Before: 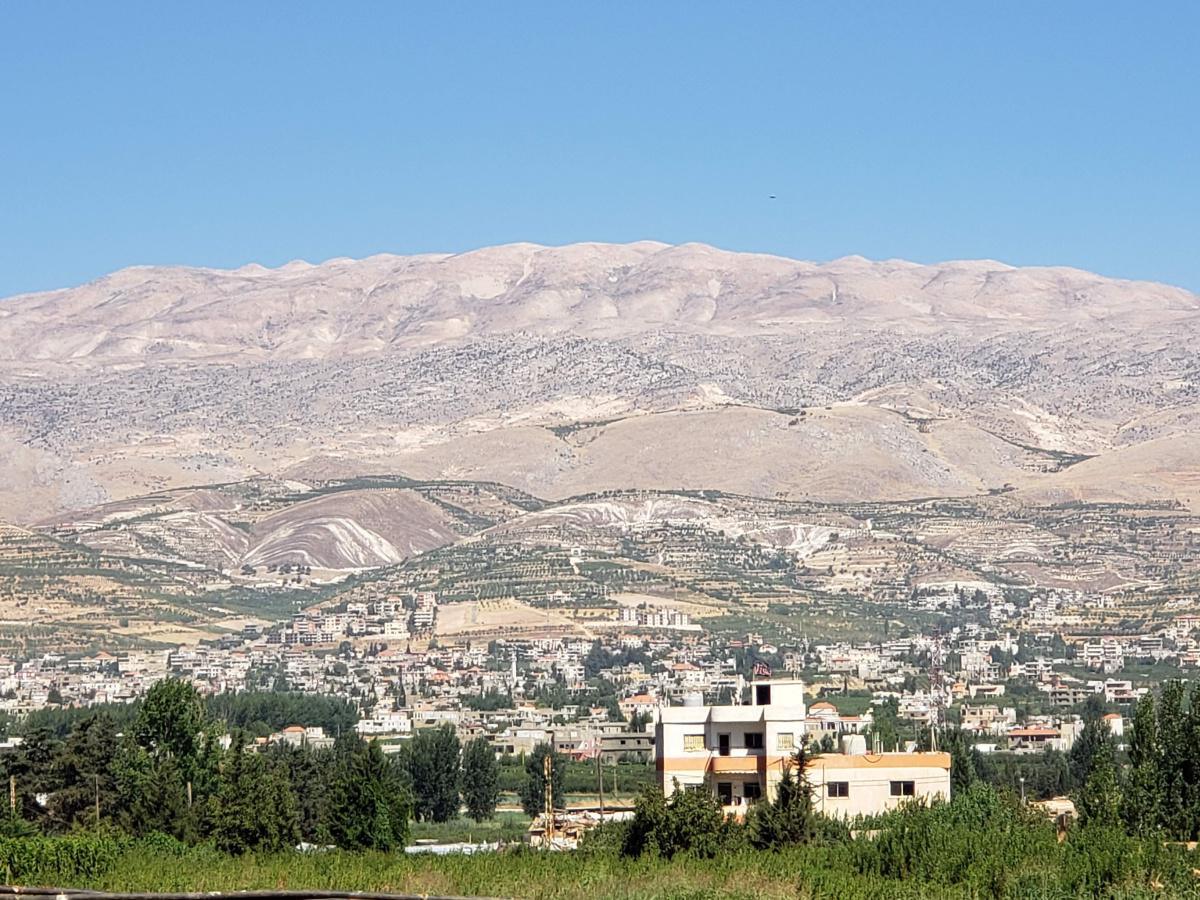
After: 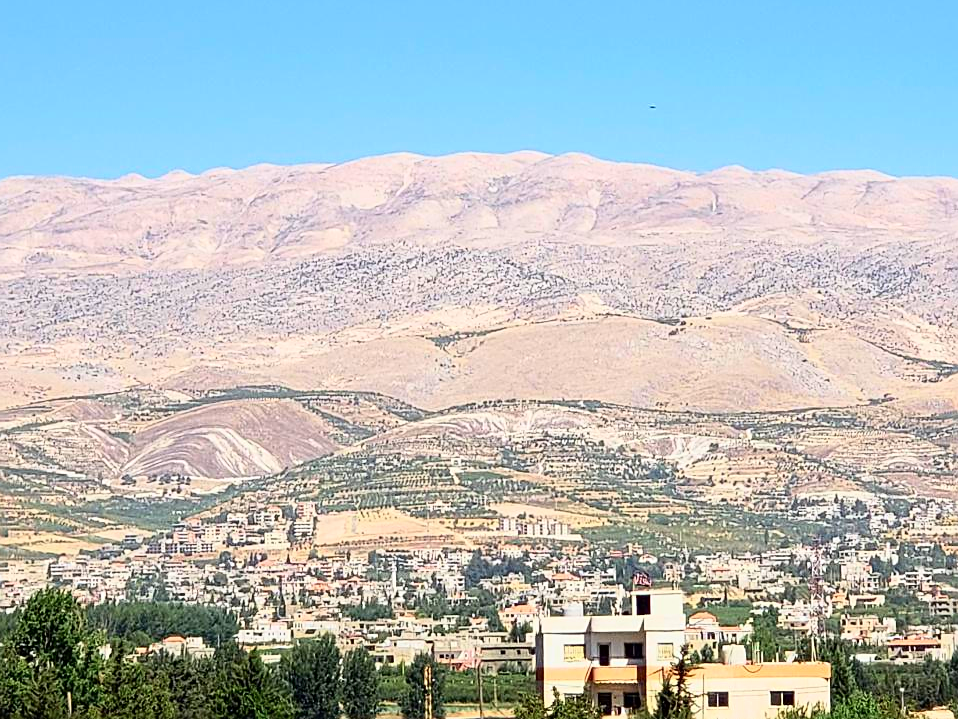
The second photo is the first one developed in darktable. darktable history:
sharpen: on, module defaults
crop and rotate: left 10.071%, top 10.071%, right 10.02%, bottom 10.02%
tone curve: curves: ch0 [(0, 0) (0.091, 0.077) (0.517, 0.574) (0.745, 0.82) (0.844, 0.908) (0.909, 0.942) (1, 0.973)]; ch1 [(0, 0) (0.437, 0.404) (0.5, 0.5) (0.534, 0.554) (0.58, 0.603) (0.616, 0.649) (1, 1)]; ch2 [(0, 0) (0.442, 0.415) (0.5, 0.5) (0.535, 0.557) (0.585, 0.62) (1, 1)], color space Lab, independent channels, preserve colors none
